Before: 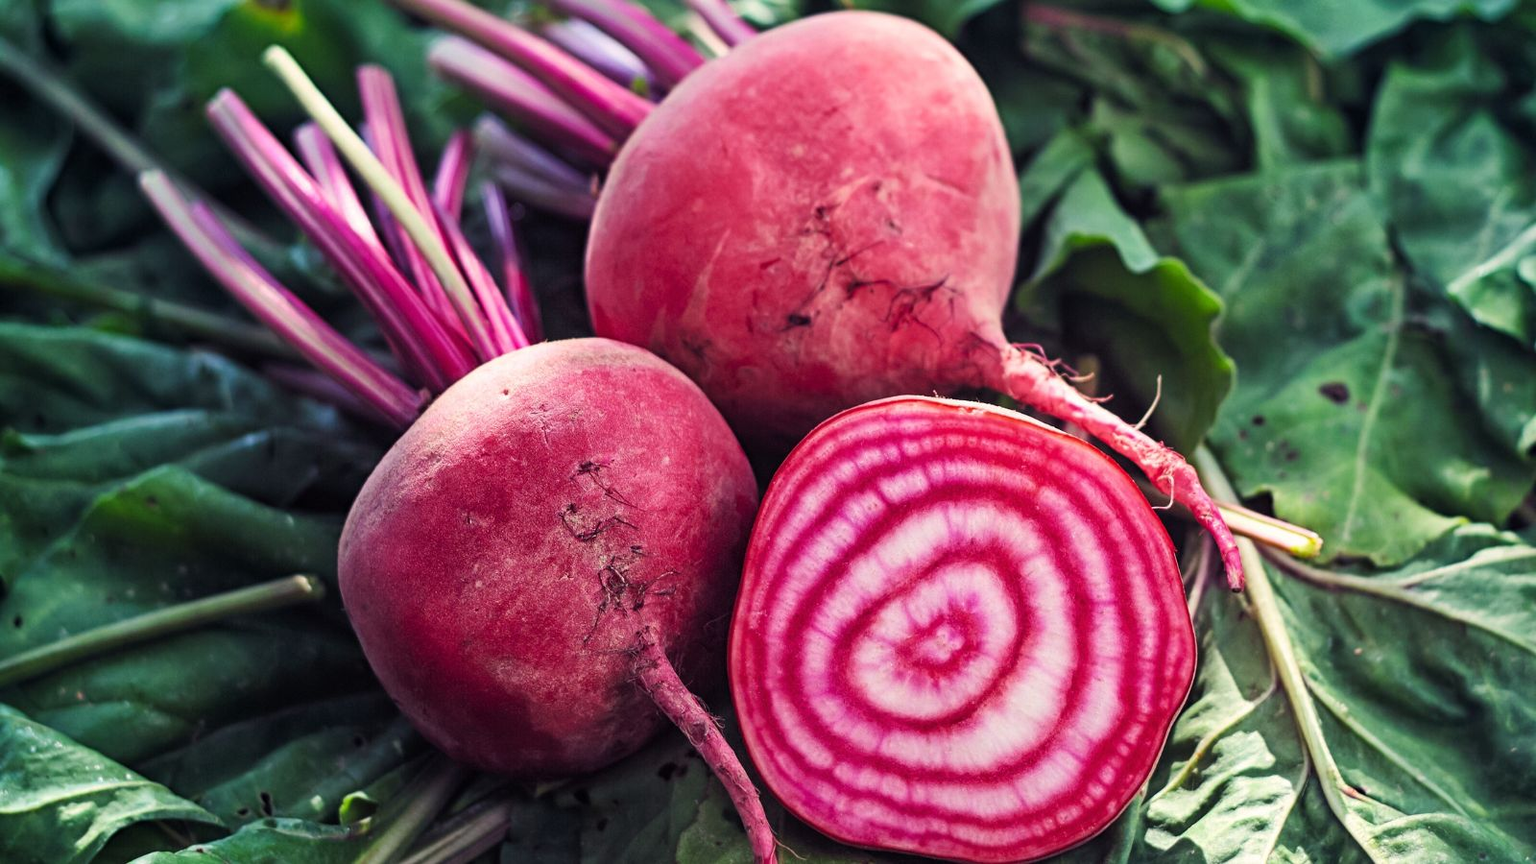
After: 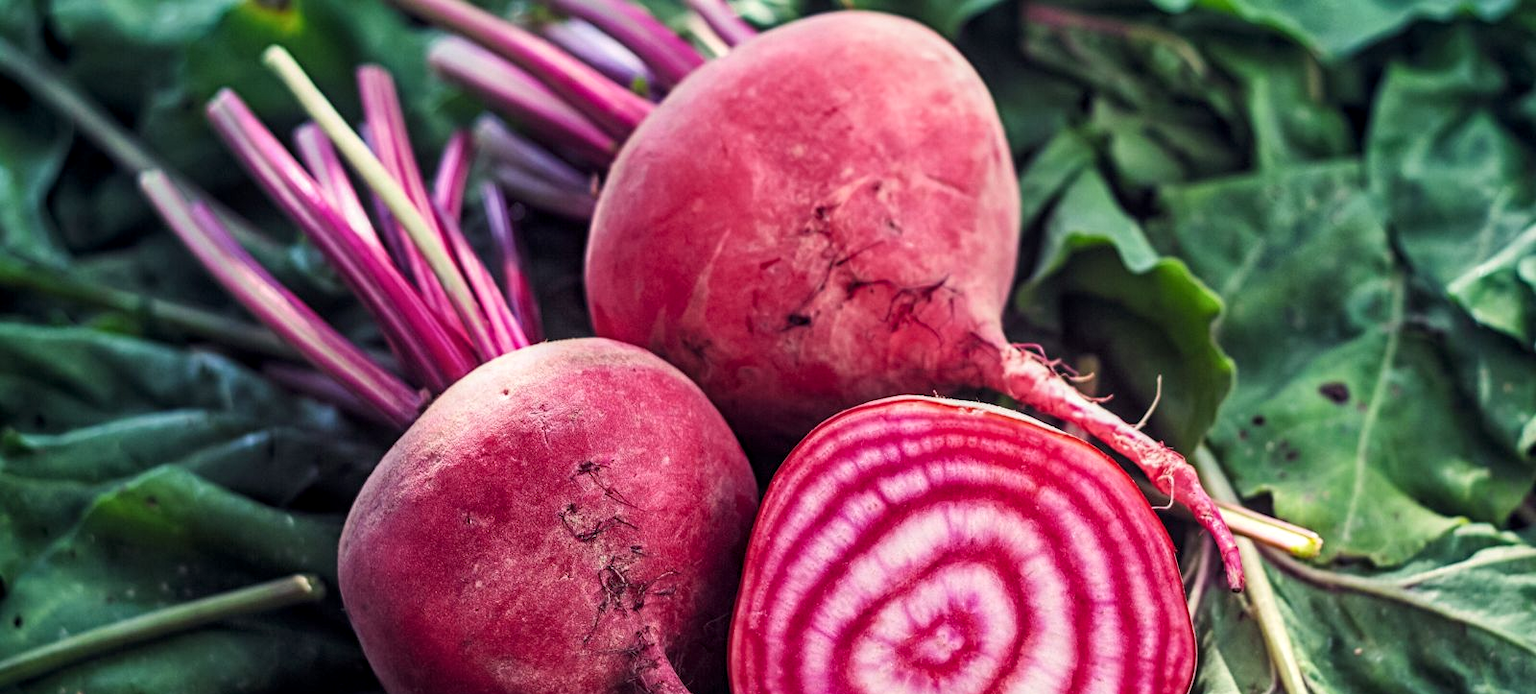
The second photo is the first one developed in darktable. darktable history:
crop: bottom 19.599%
local contrast: on, module defaults
